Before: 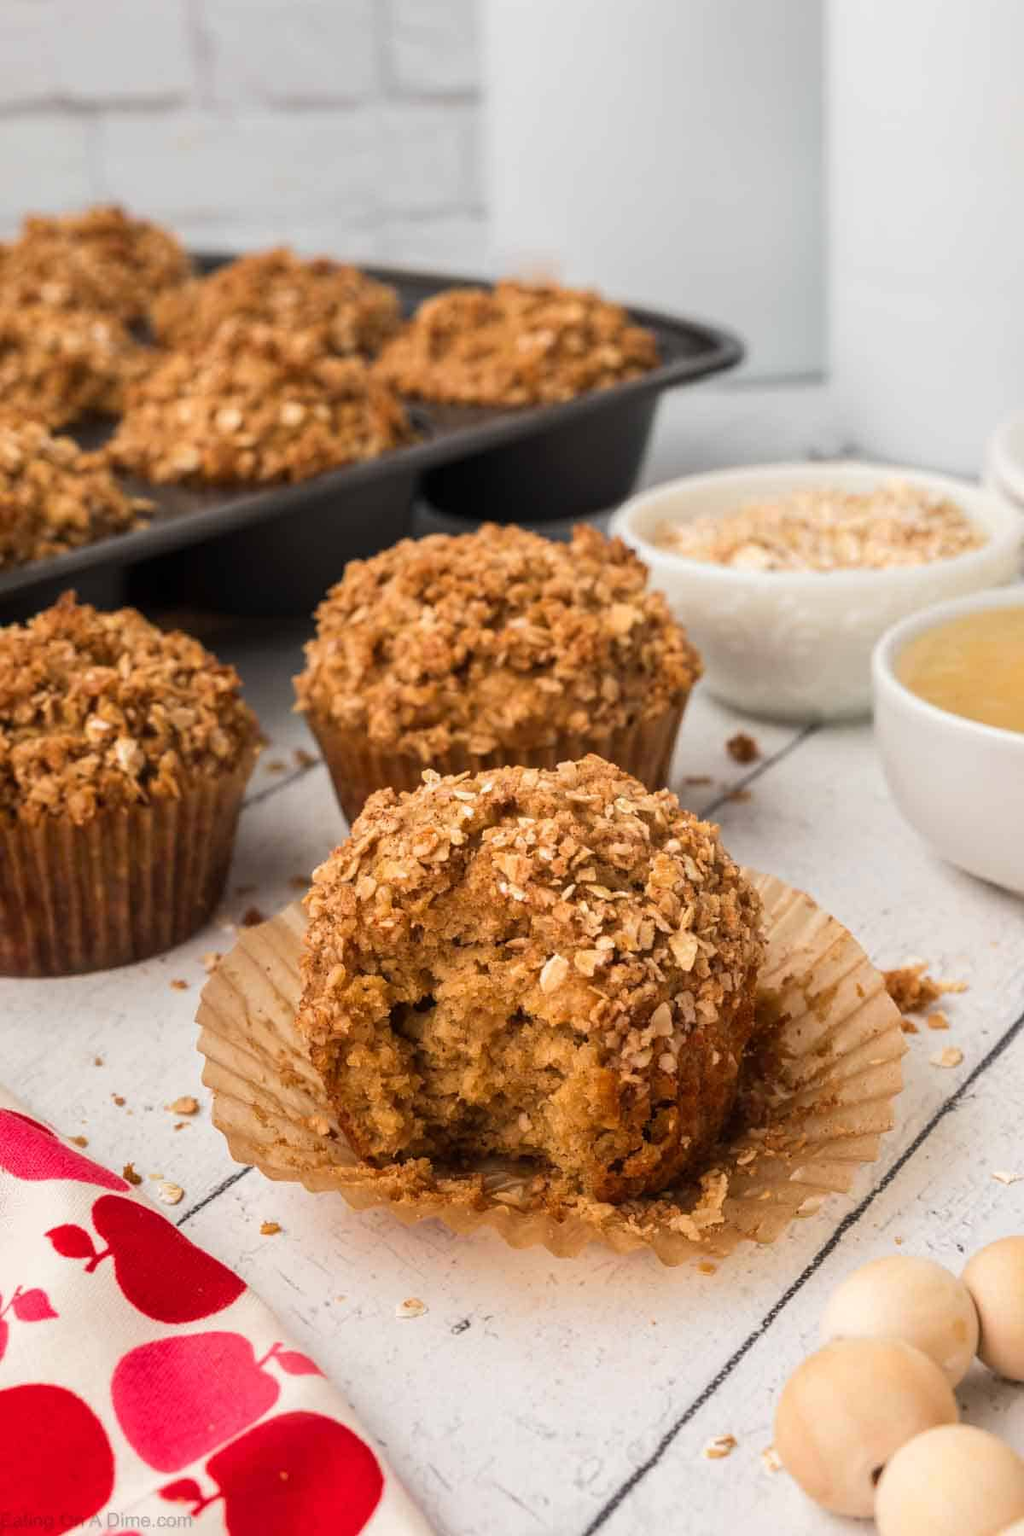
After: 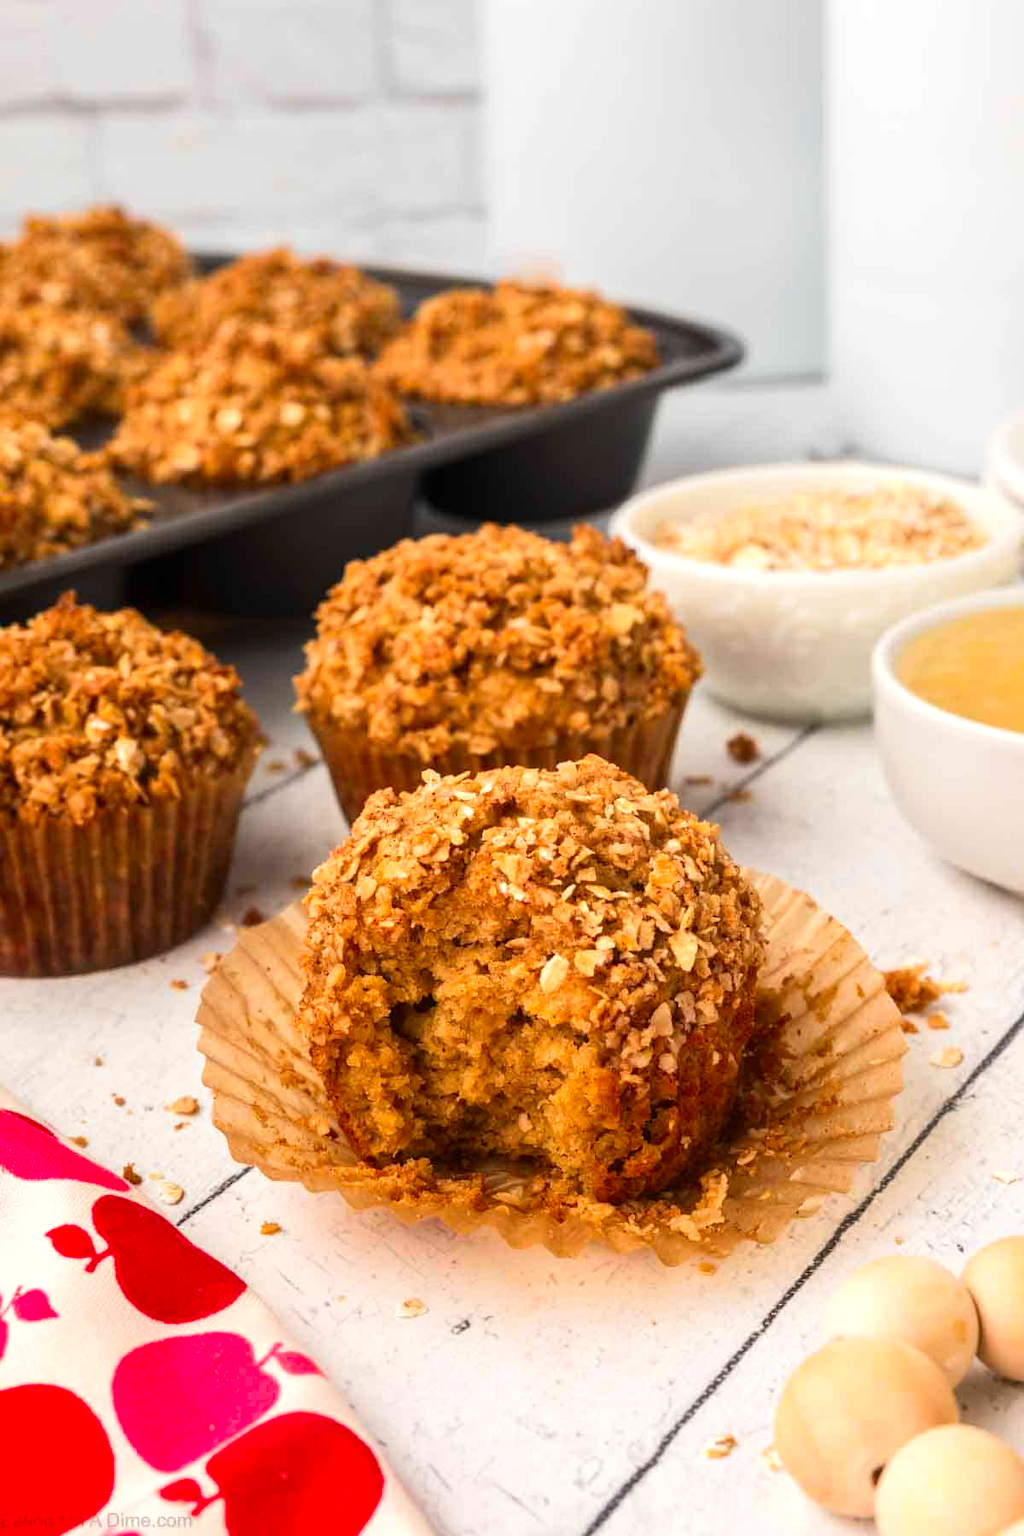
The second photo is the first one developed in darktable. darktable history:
exposure: exposure 0.29 EV, compensate highlight preservation false
contrast brightness saturation: contrast 0.087, saturation 0.281
